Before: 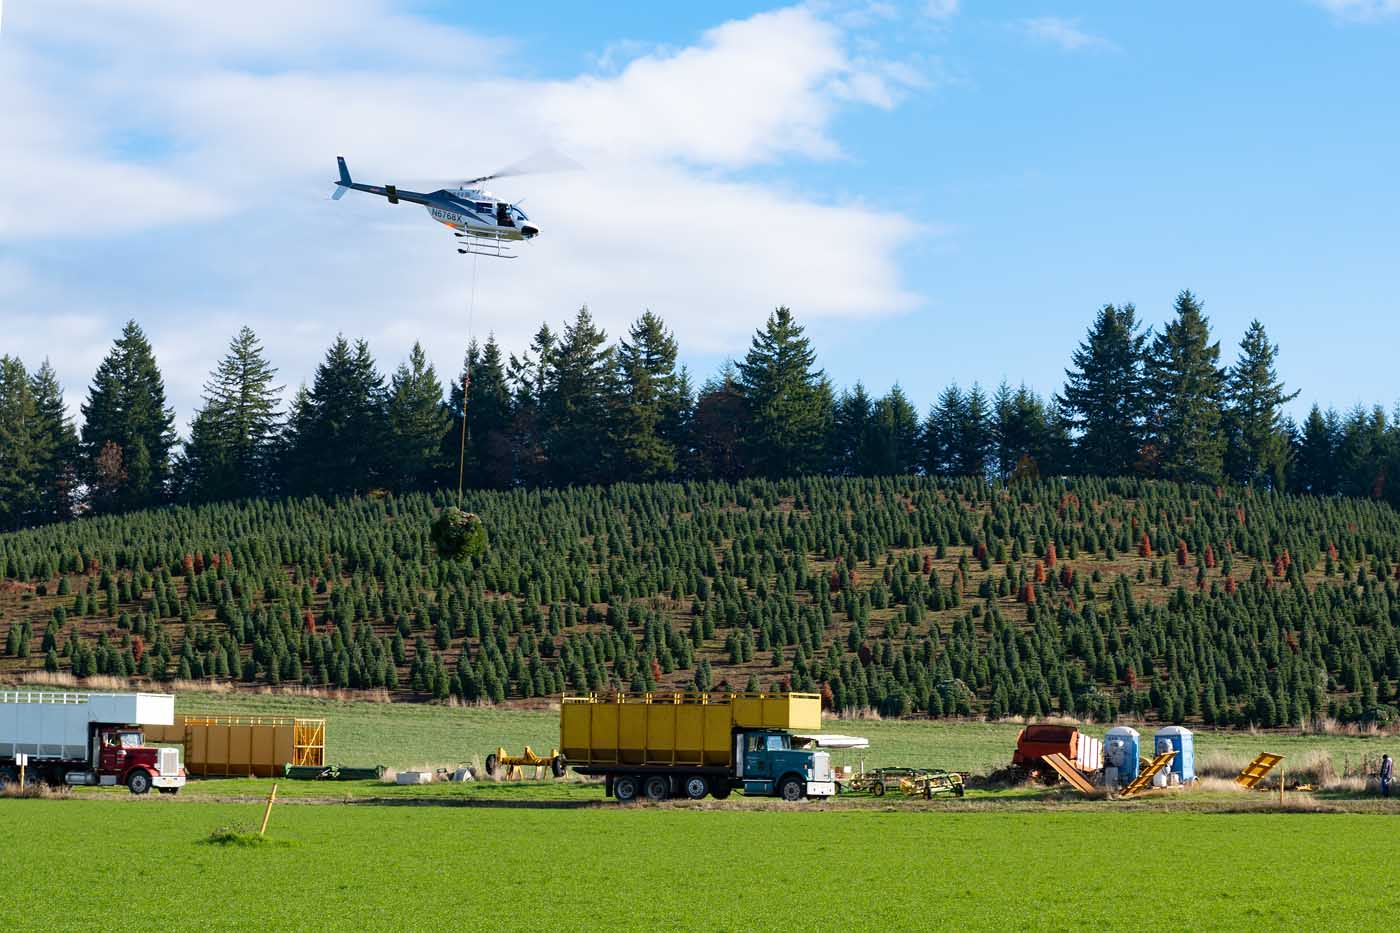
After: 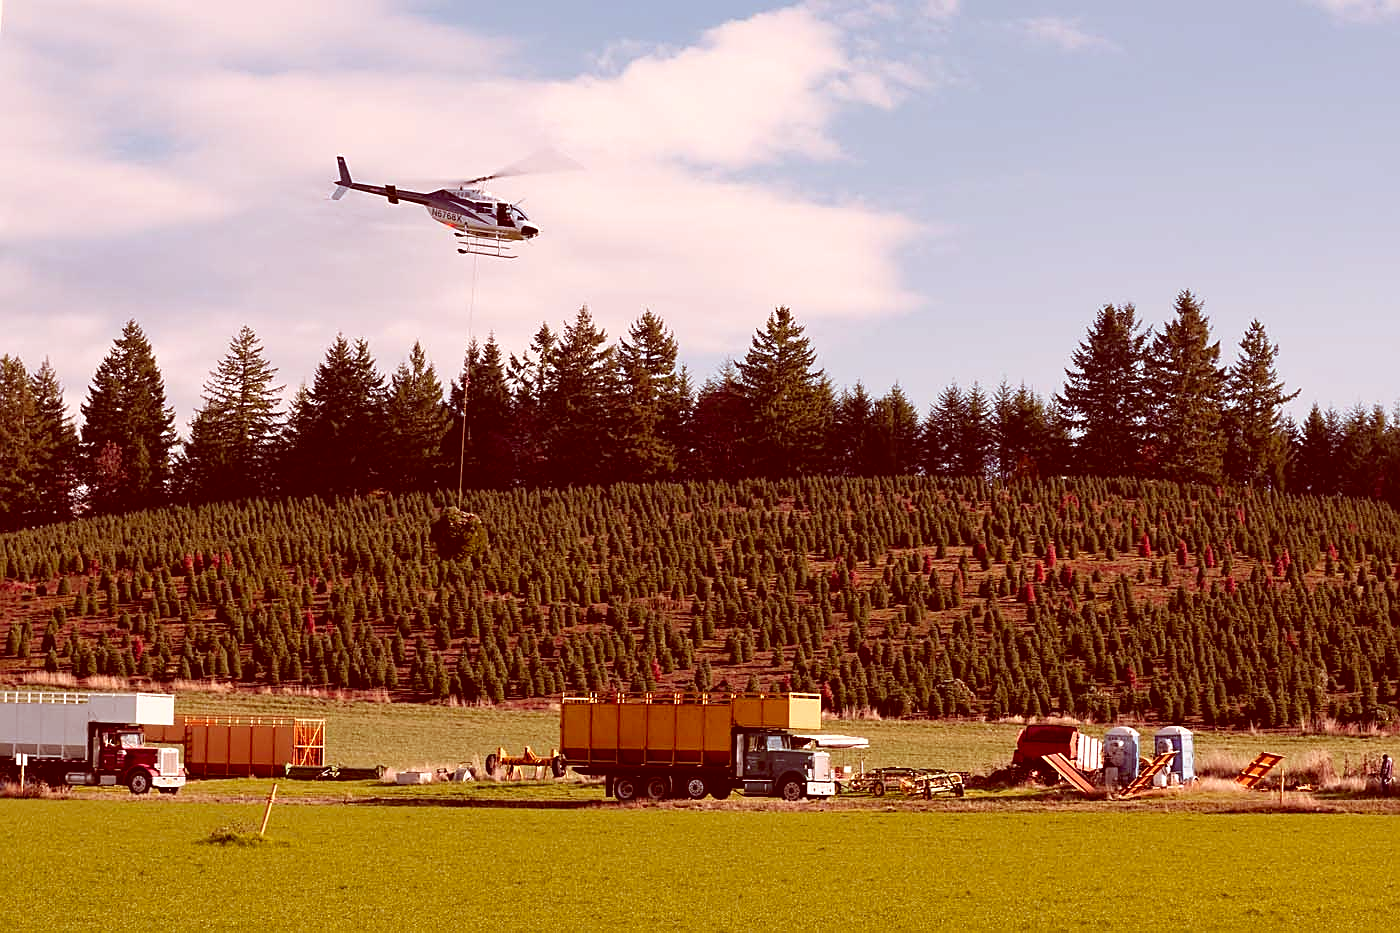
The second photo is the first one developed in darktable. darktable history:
sharpen: on, module defaults
color correction: highlights a* 9.14, highlights b* 8.81, shadows a* 39.79, shadows b* 39.23, saturation 0.816
color zones: curves: ch1 [(0.239, 0.552) (0.75, 0.5)]; ch2 [(0.25, 0.462) (0.749, 0.457)]
